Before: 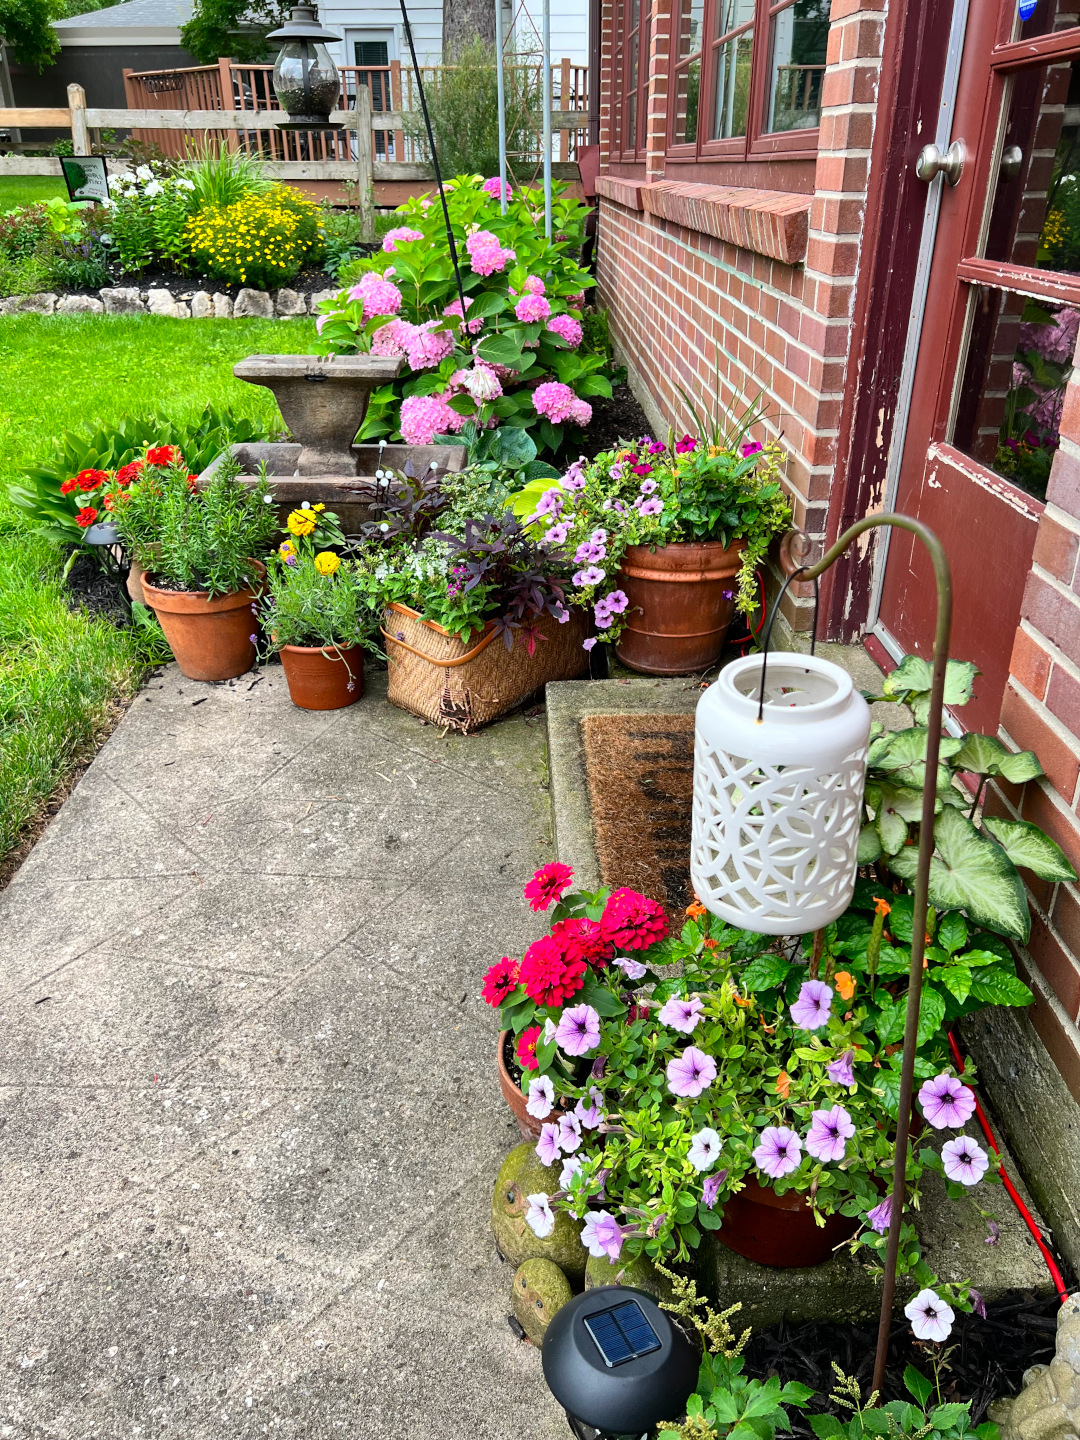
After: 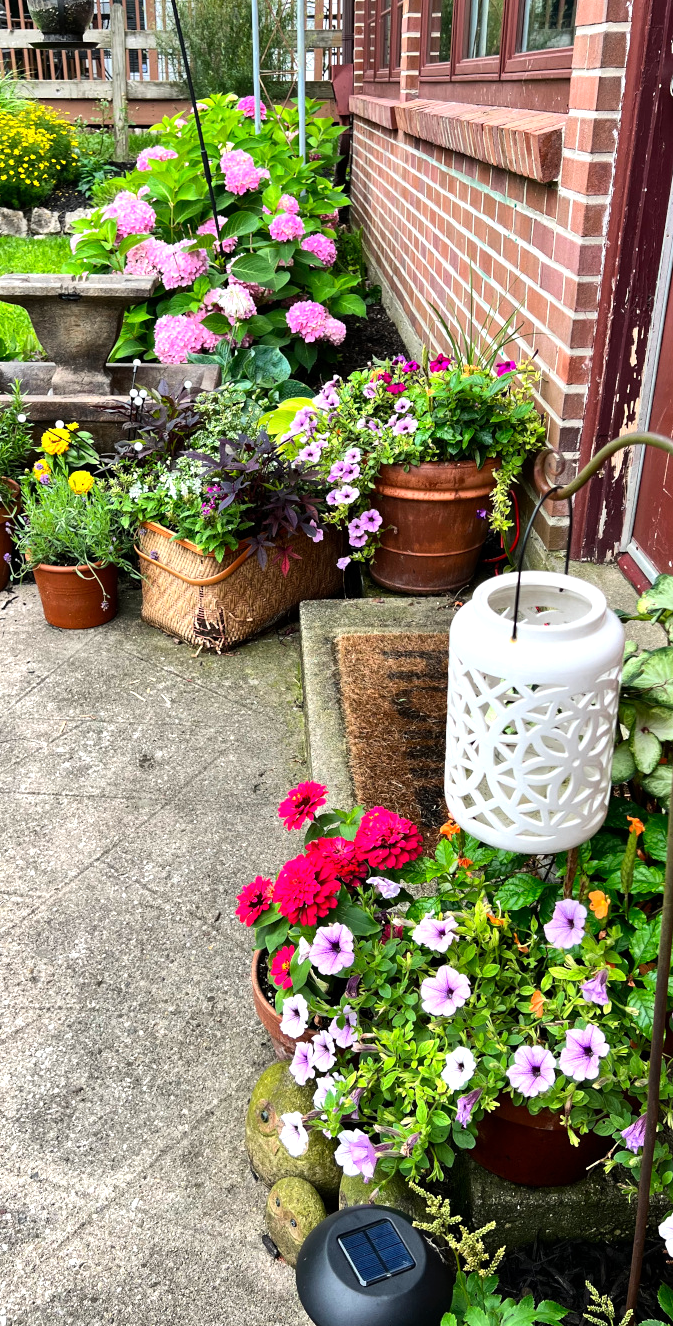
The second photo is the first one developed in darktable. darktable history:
crop and rotate: left 22.918%, top 5.629%, right 14.711%, bottom 2.247%
white balance: emerald 1
tone equalizer: -8 EV -0.417 EV, -7 EV -0.389 EV, -6 EV -0.333 EV, -5 EV -0.222 EV, -3 EV 0.222 EV, -2 EV 0.333 EV, -1 EV 0.389 EV, +0 EV 0.417 EV, edges refinement/feathering 500, mask exposure compensation -1.57 EV, preserve details no
